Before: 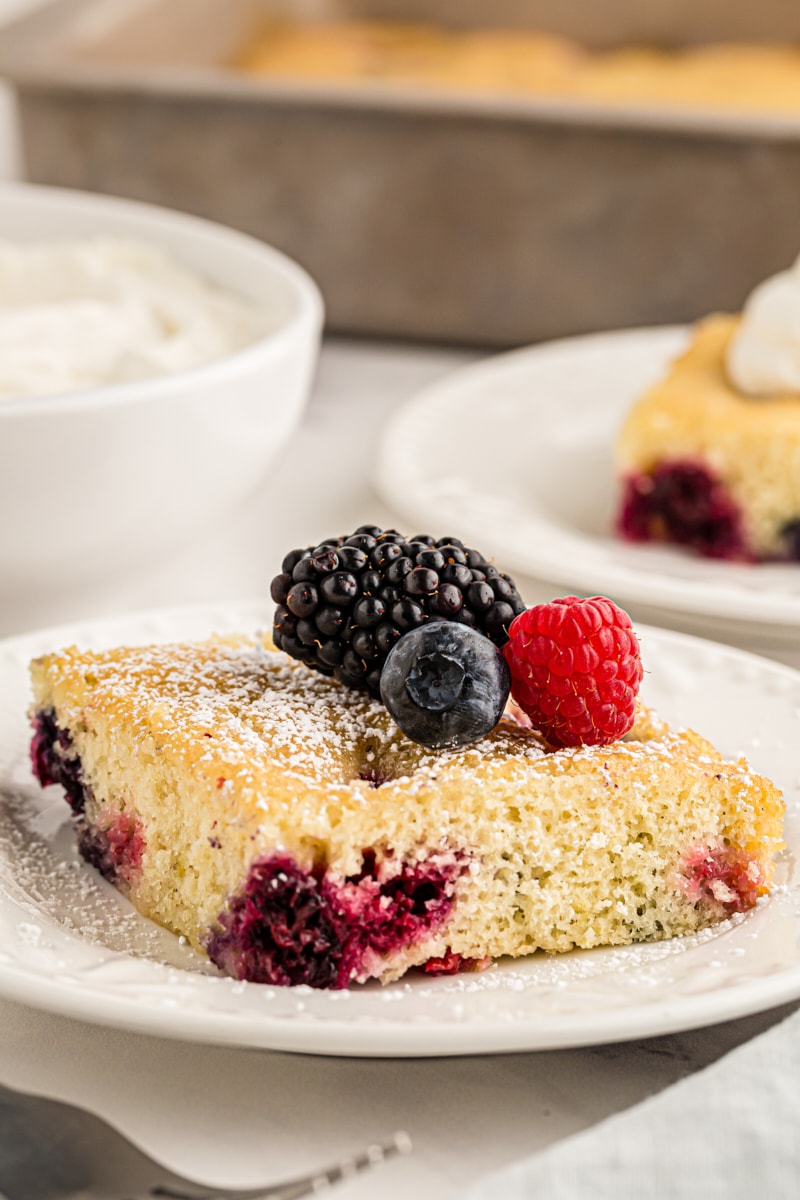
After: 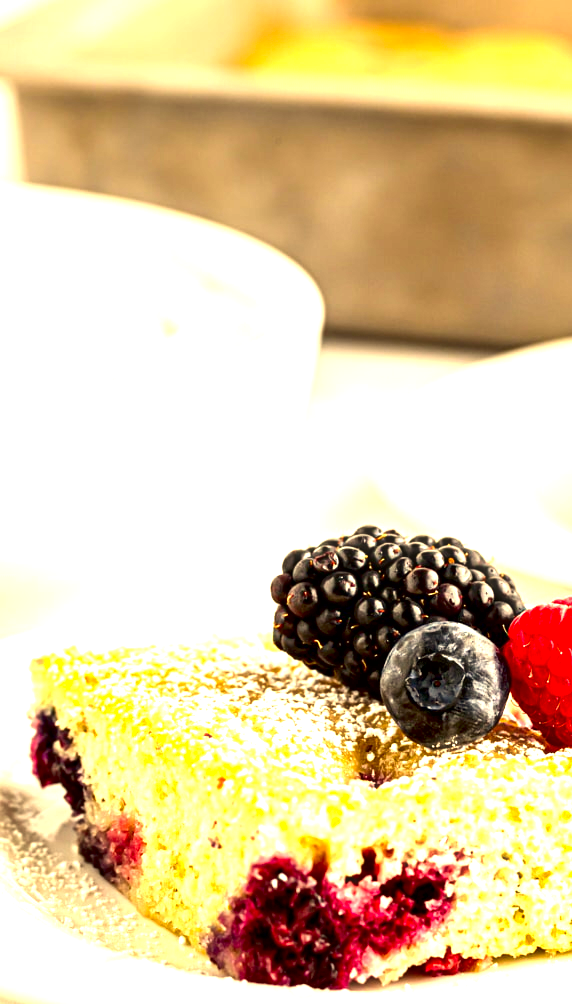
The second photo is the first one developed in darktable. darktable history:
crop: right 28.47%, bottom 16.252%
haze removal: strength -0.063, compatibility mode true, adaptive false
exposure: black level correction 0.009, exposure 1.429 EV, compensate highlight preservation false
contrast brightness saturation: contrast 0.068, brightness -0.14, saturation 0.108
color correction: highlights a* 2.39, highlights b* 22.79
